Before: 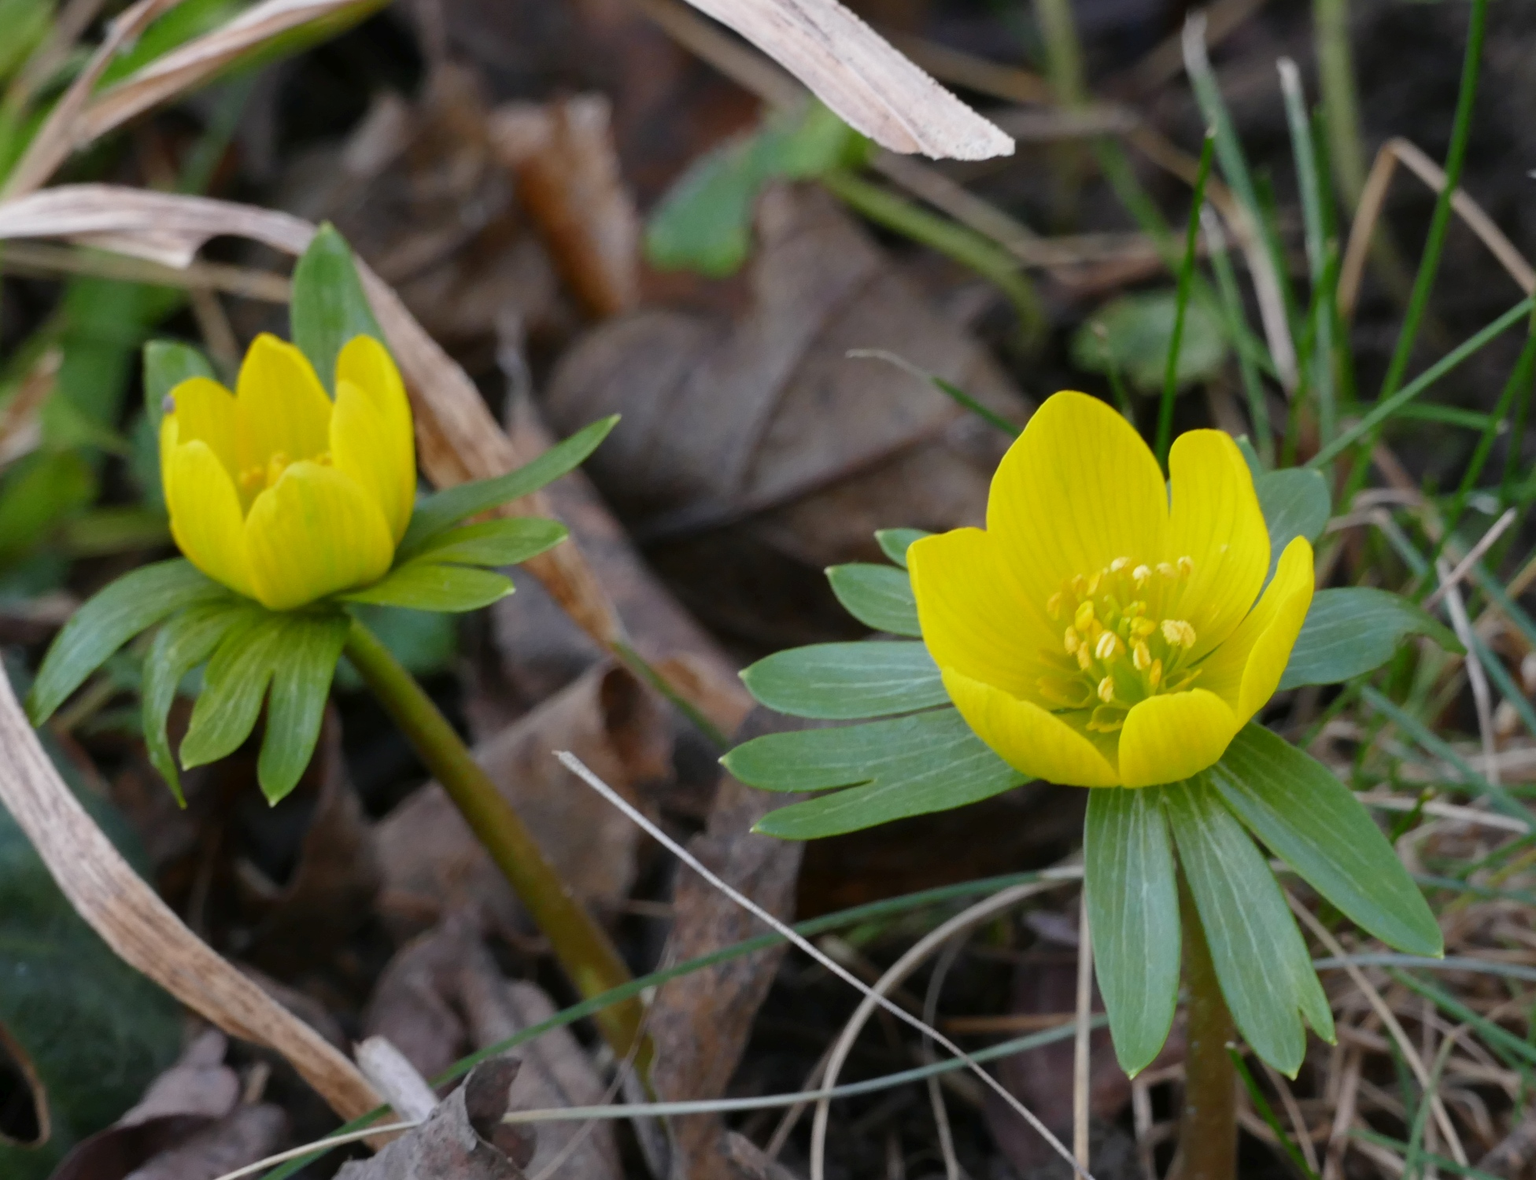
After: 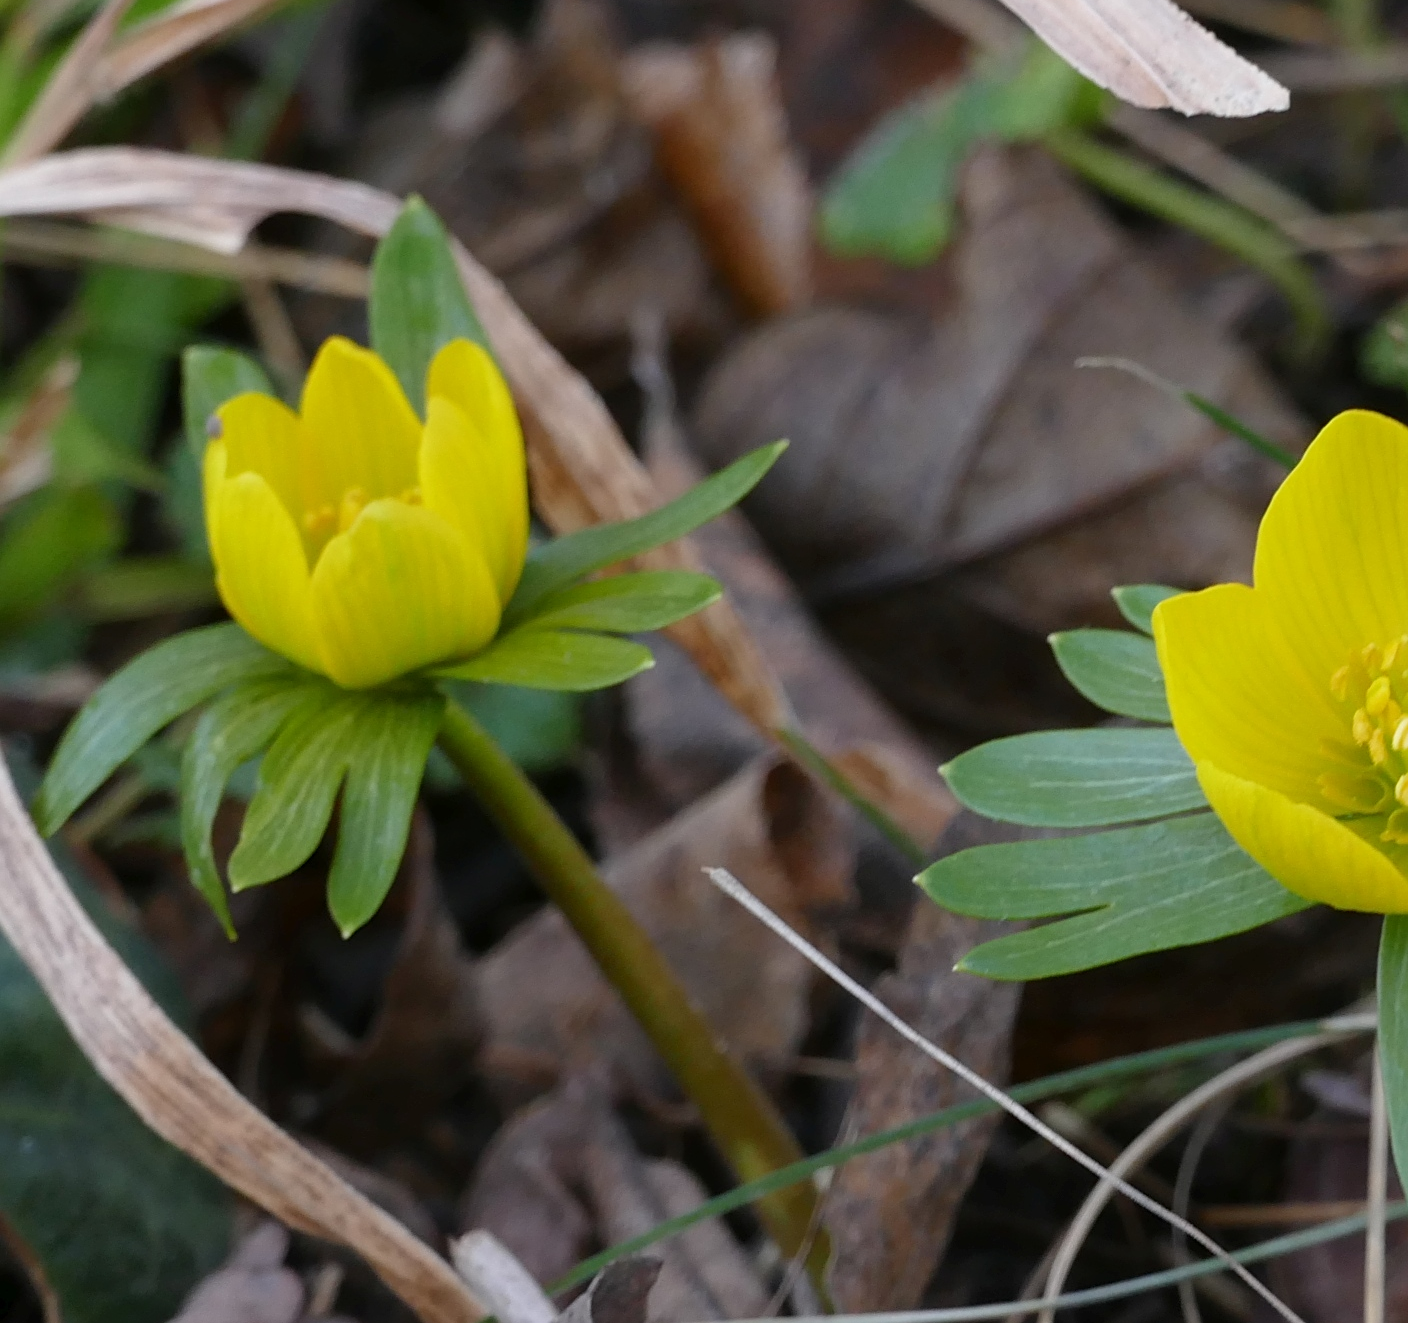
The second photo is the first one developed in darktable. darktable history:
sharpen: on, module defaults
crop: top 5.803%, right 27.864%, bottom 5.804%
